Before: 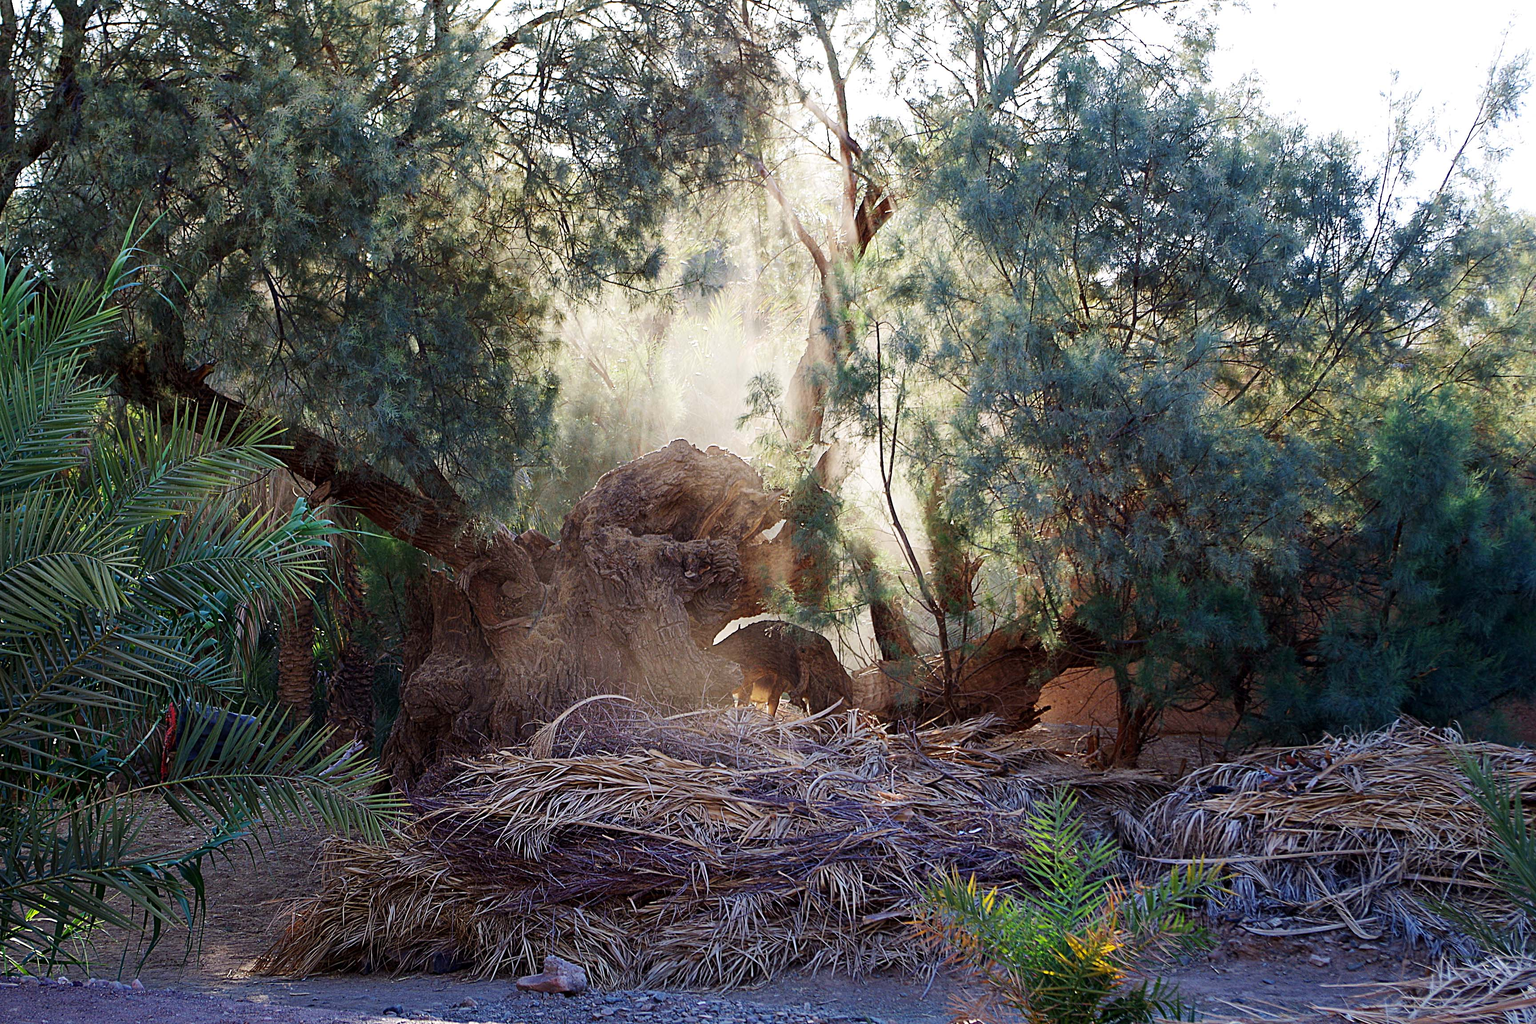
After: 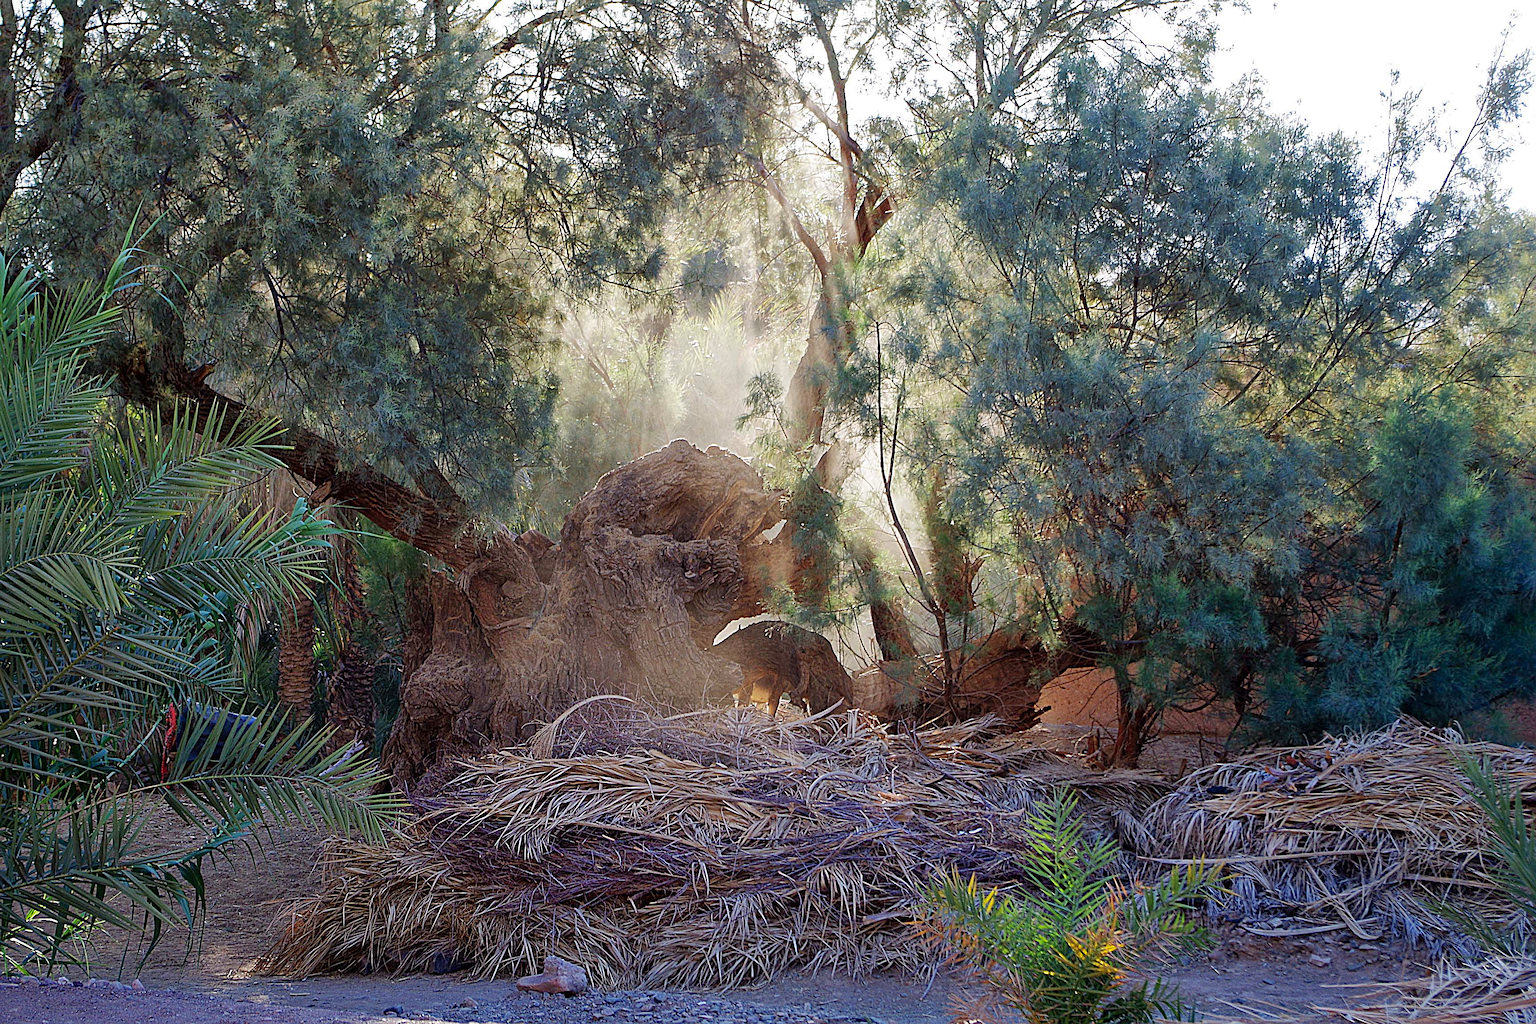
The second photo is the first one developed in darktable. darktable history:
sharpen: on, module defaults
shadows and highlights: highlights -60
grain: coarseness 0.09 ISO
